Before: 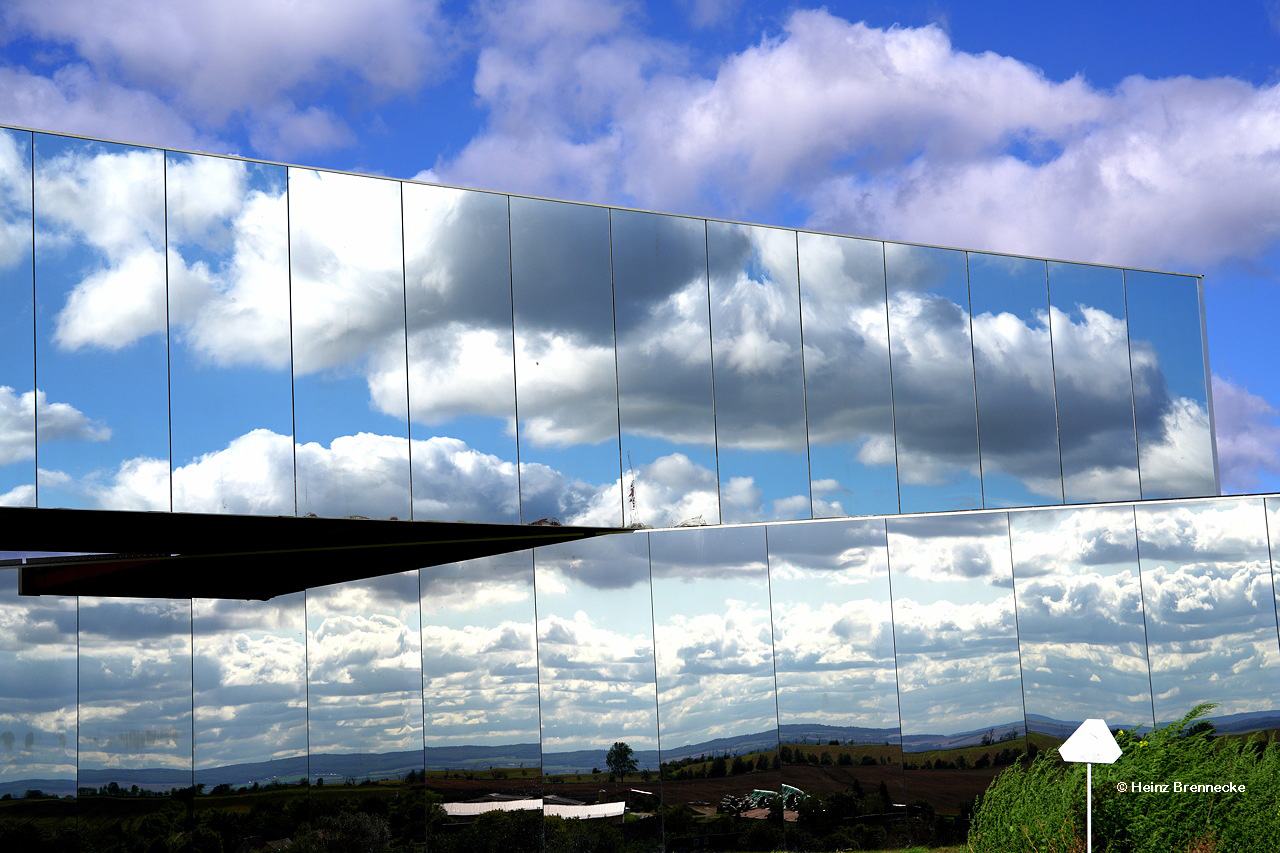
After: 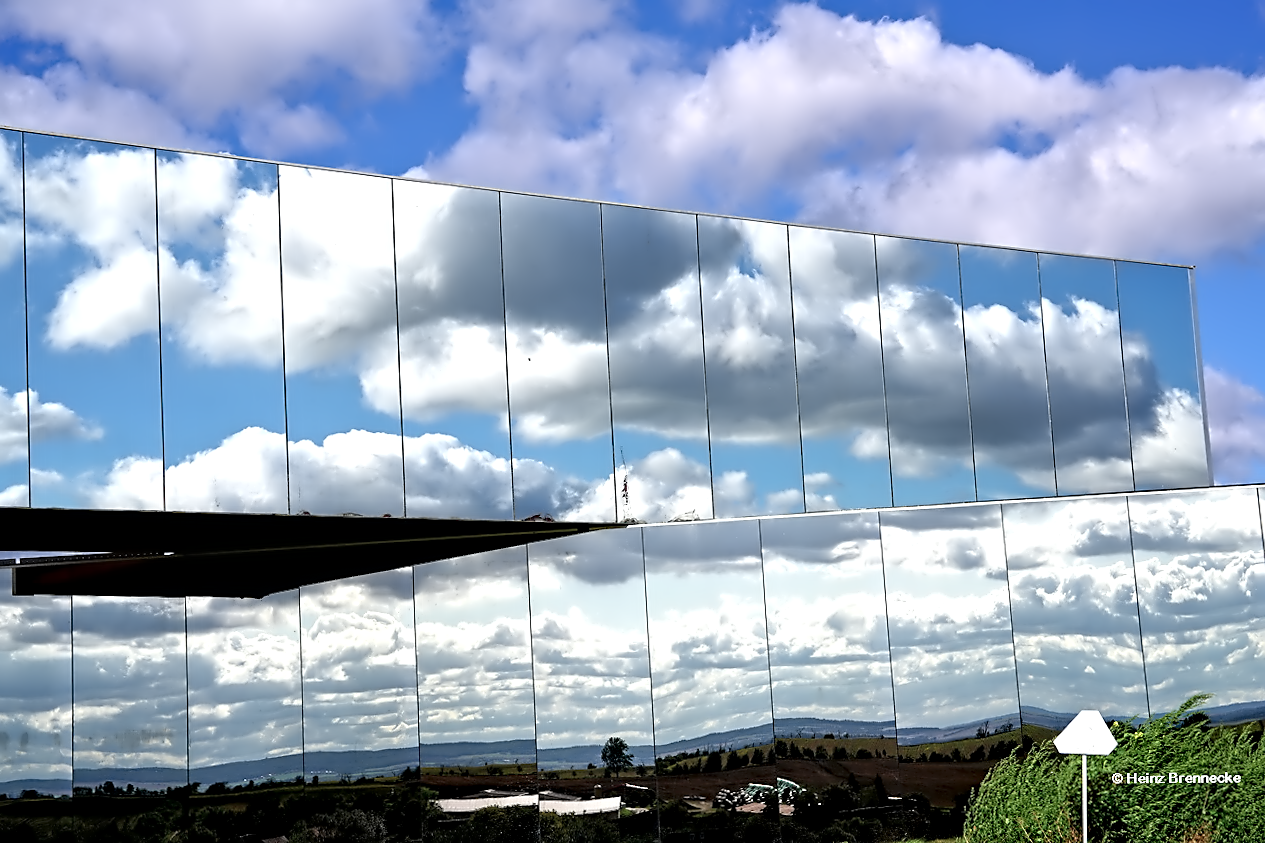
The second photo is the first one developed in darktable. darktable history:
contrast equalizer: octaves 7, y [[0.5, 0.542, 0.583, 0.625, 0.667, 0.708], [0.5 ×6], [0.5 ×6], [0, 0.033, 0.067, 0.1, 0.133, 0.167], [0, 0.05, 0.1, 0.15, 0.2, 0.25]]
rotate and perspective: rotation -0.45°, automatic cropping original format, crop left 0.008, crop right 0.992, crop top 0.012, crop bottom 0.988
sharpen: amount 0.2
